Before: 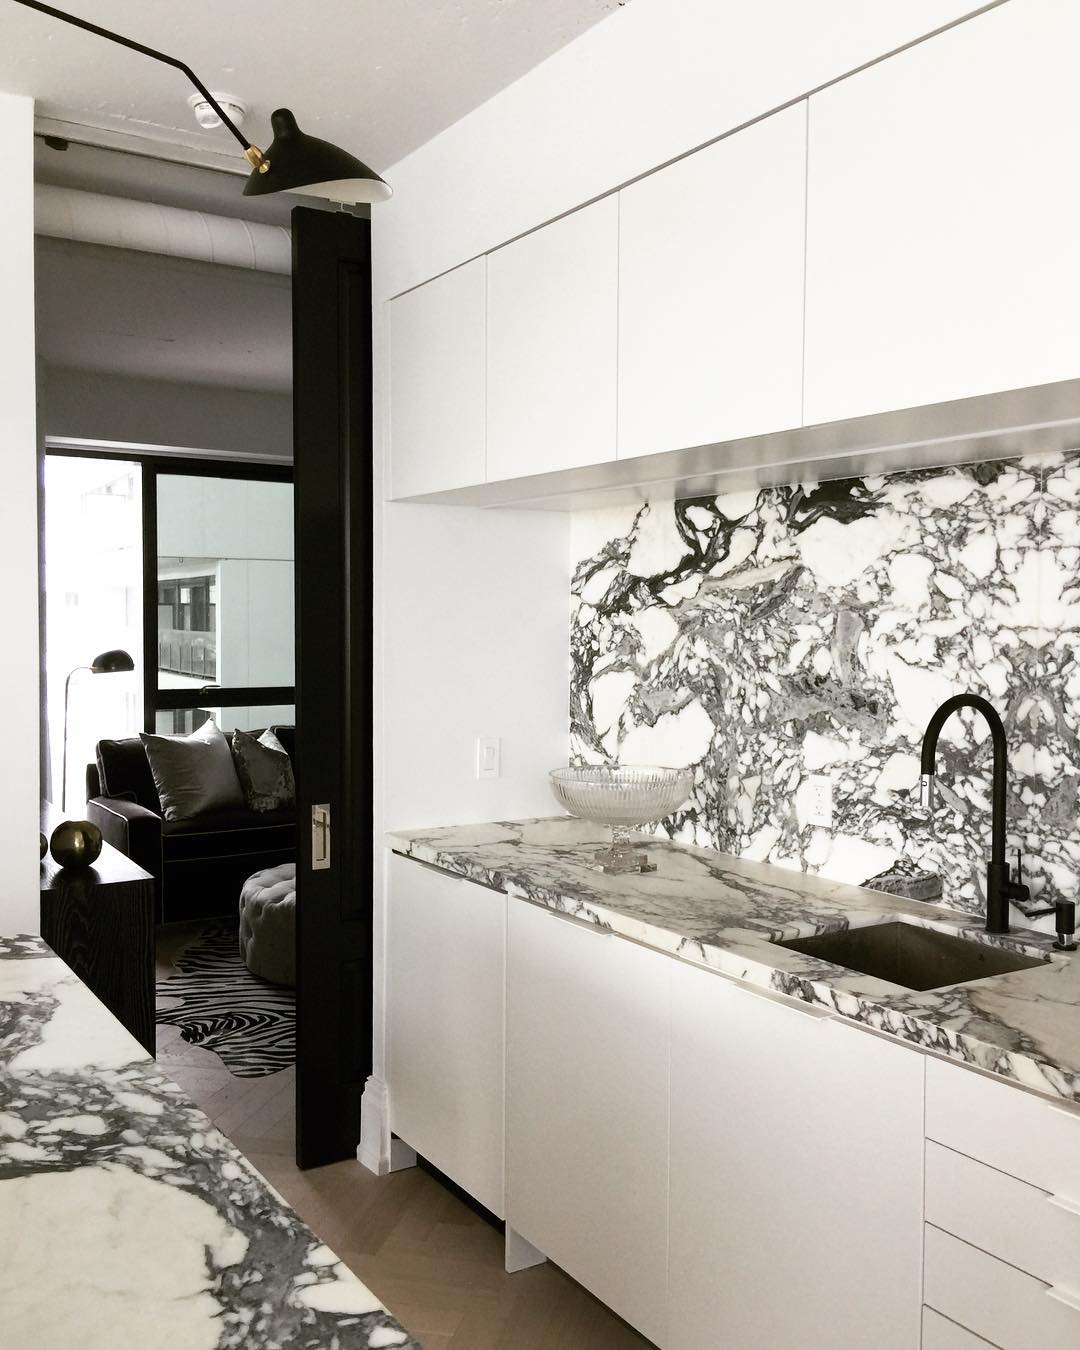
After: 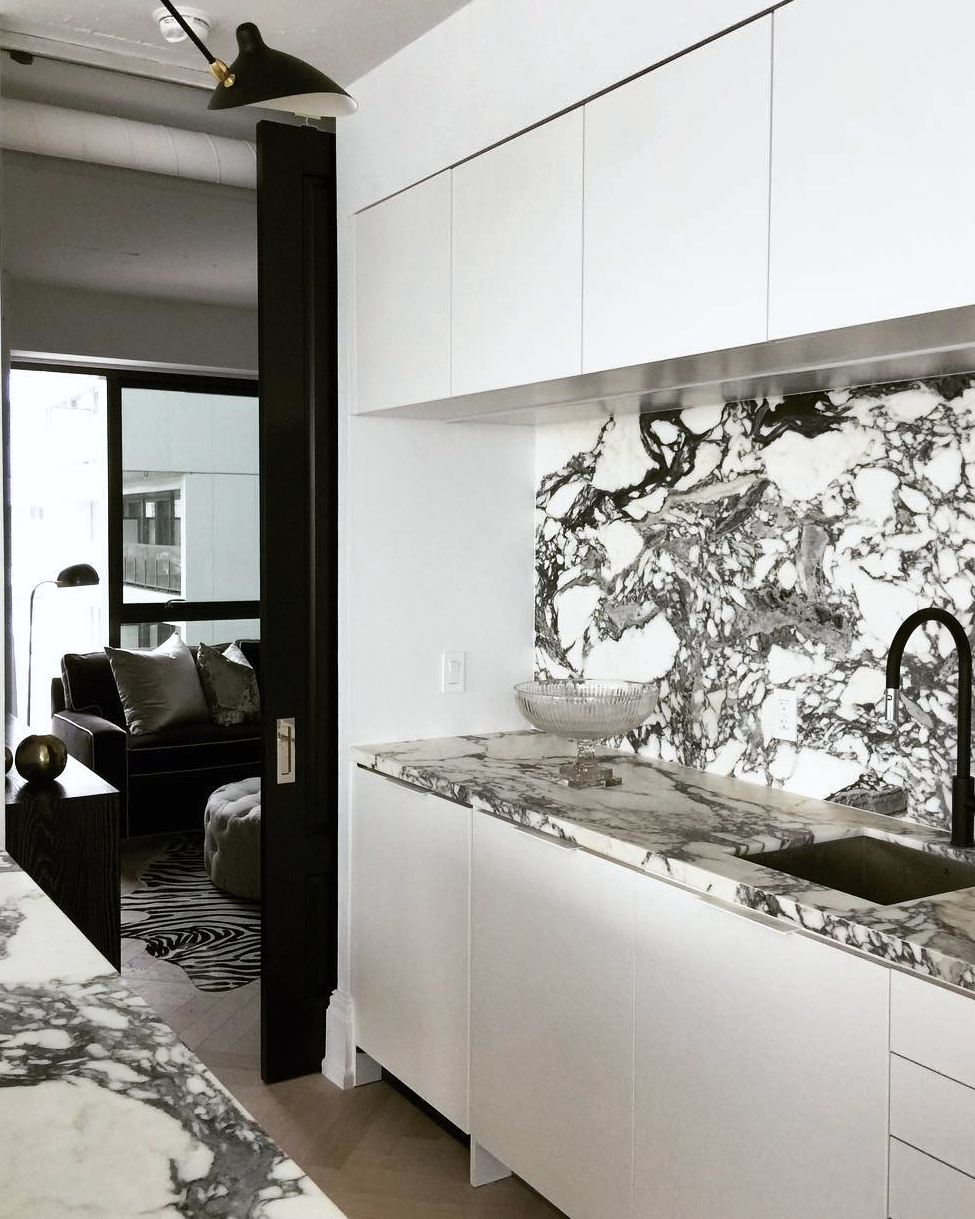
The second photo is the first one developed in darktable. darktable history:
shadows and highlights: low approximation 0.01, soften with gaussian
color zones: curves: ch2 [(0, 0.5) (0.143, 0.5) (0.286, 0.489) (0.415, 0.421) (0.571, 0.5) (0.714, 0.5) (0.857, 0.5) (1, 0.5)]
crop: left 3.305%, top 6.436%, right 6.389%, bottom 3.258%
white balance: red 0.988, blue 1.017
